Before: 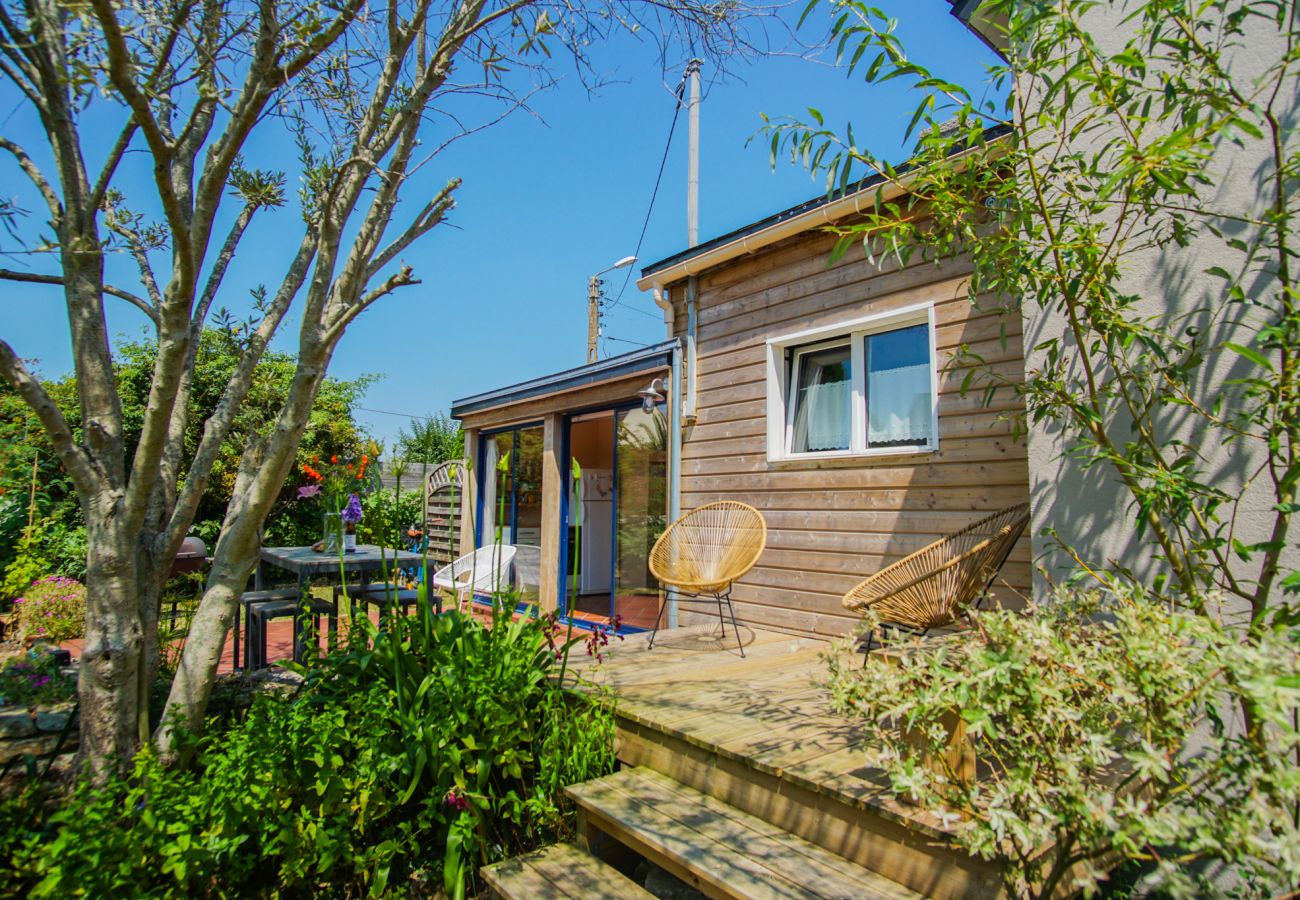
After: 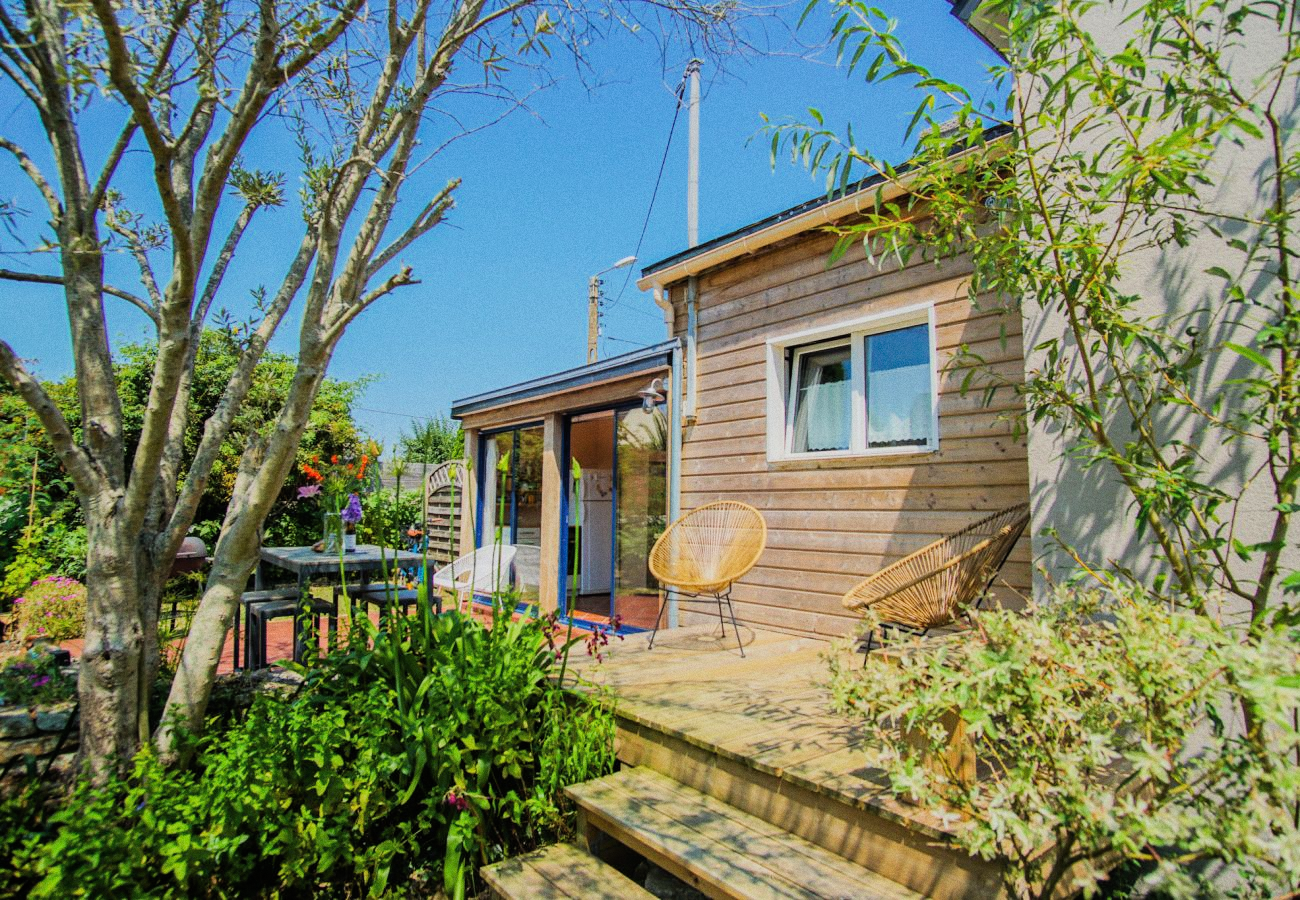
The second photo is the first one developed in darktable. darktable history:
exposure: black level correction -0.002, exposure 0.54 EV, compensate highlight preservation false
filmic rgb: black relative exposure -7.48 EV, white relative exposure 4.83 EV, hardness 3.4, color science v6 (2022)
grain: coarseness 7.08 ISO, strength 21.67%, mid-tones bias 59.58%
